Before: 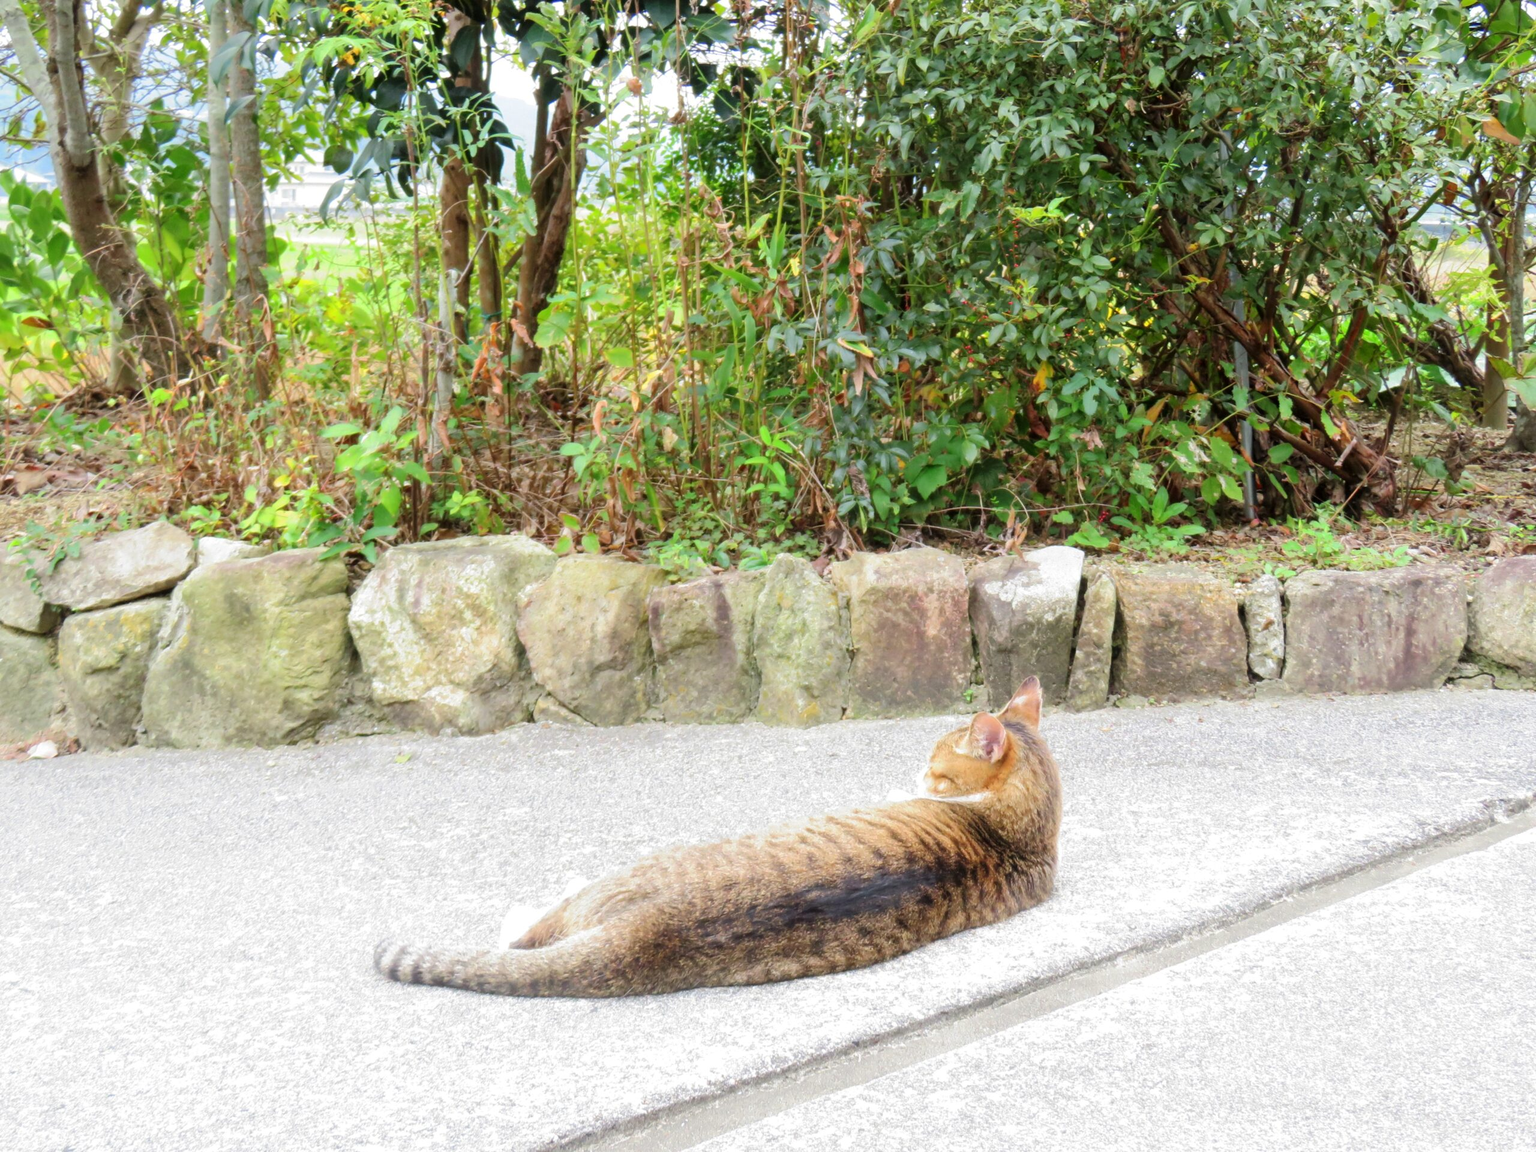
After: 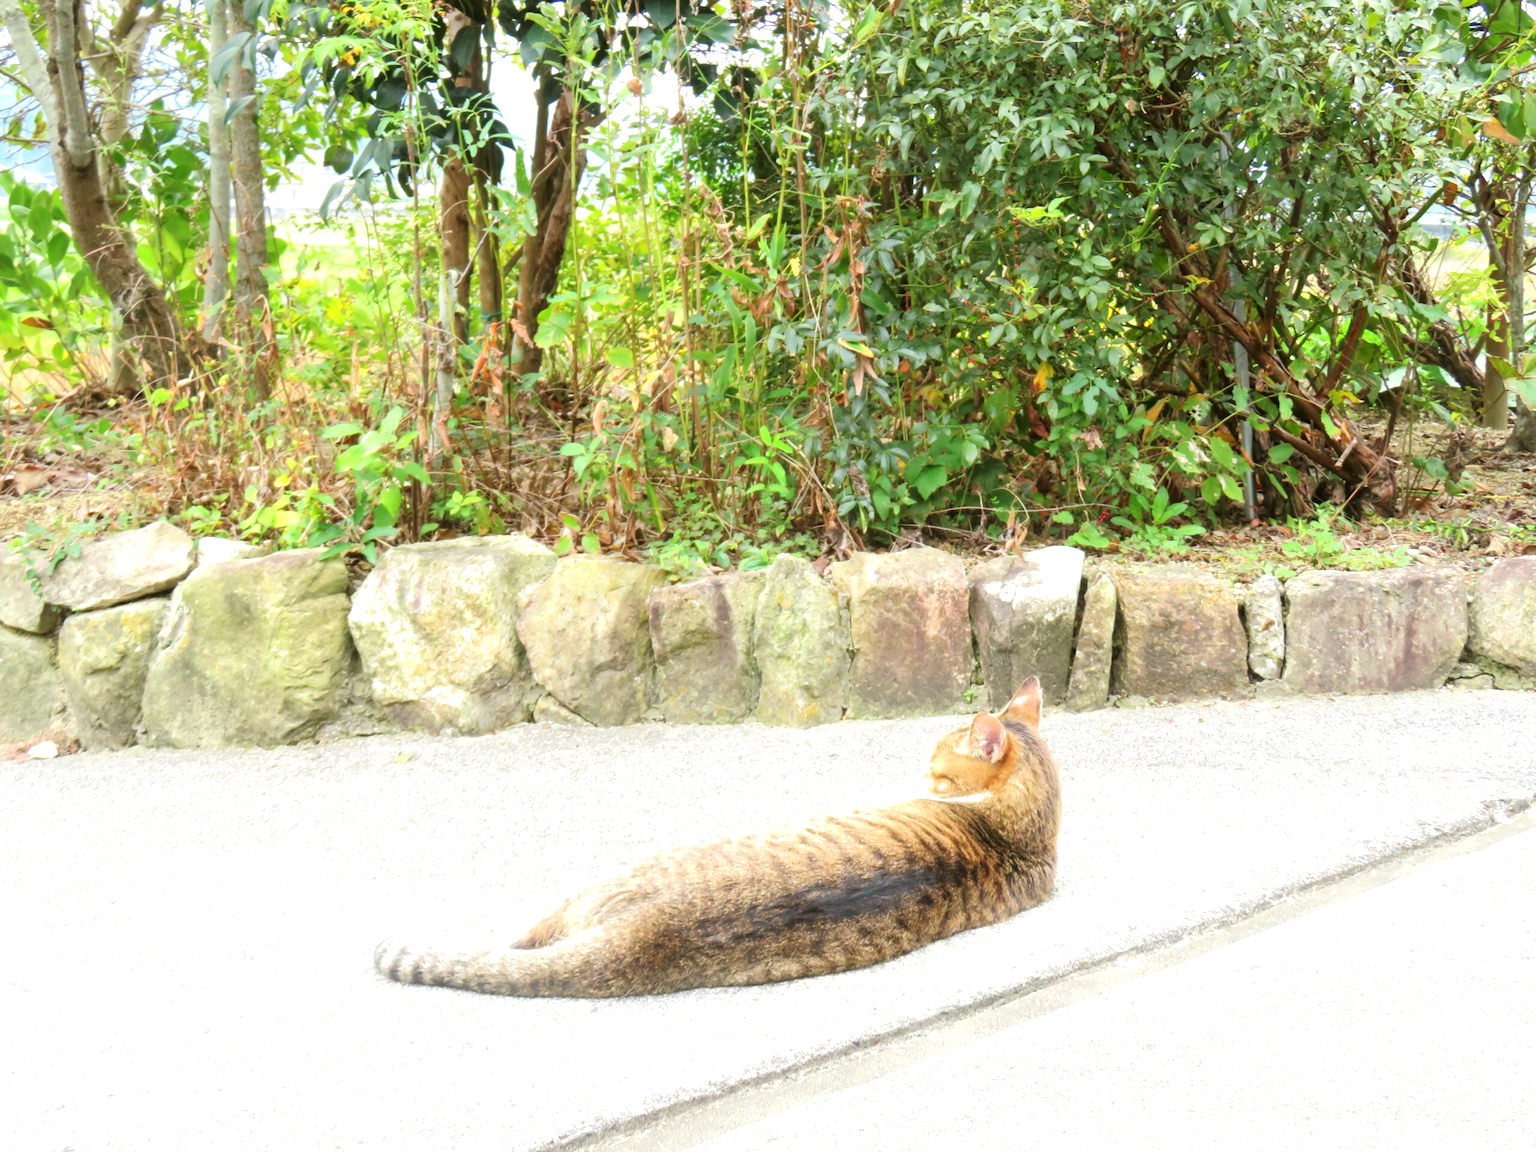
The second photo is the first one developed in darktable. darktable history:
exposure: exposure 0.574 EV, compensate highlight preservation false
color balance: mode lift, gamma, gain (sRGB), lift [1.04, 1, 1, 0.97], gamma [1.01, 1, 1, 0.97], gain [0.96, 1, 1, 0.97]
